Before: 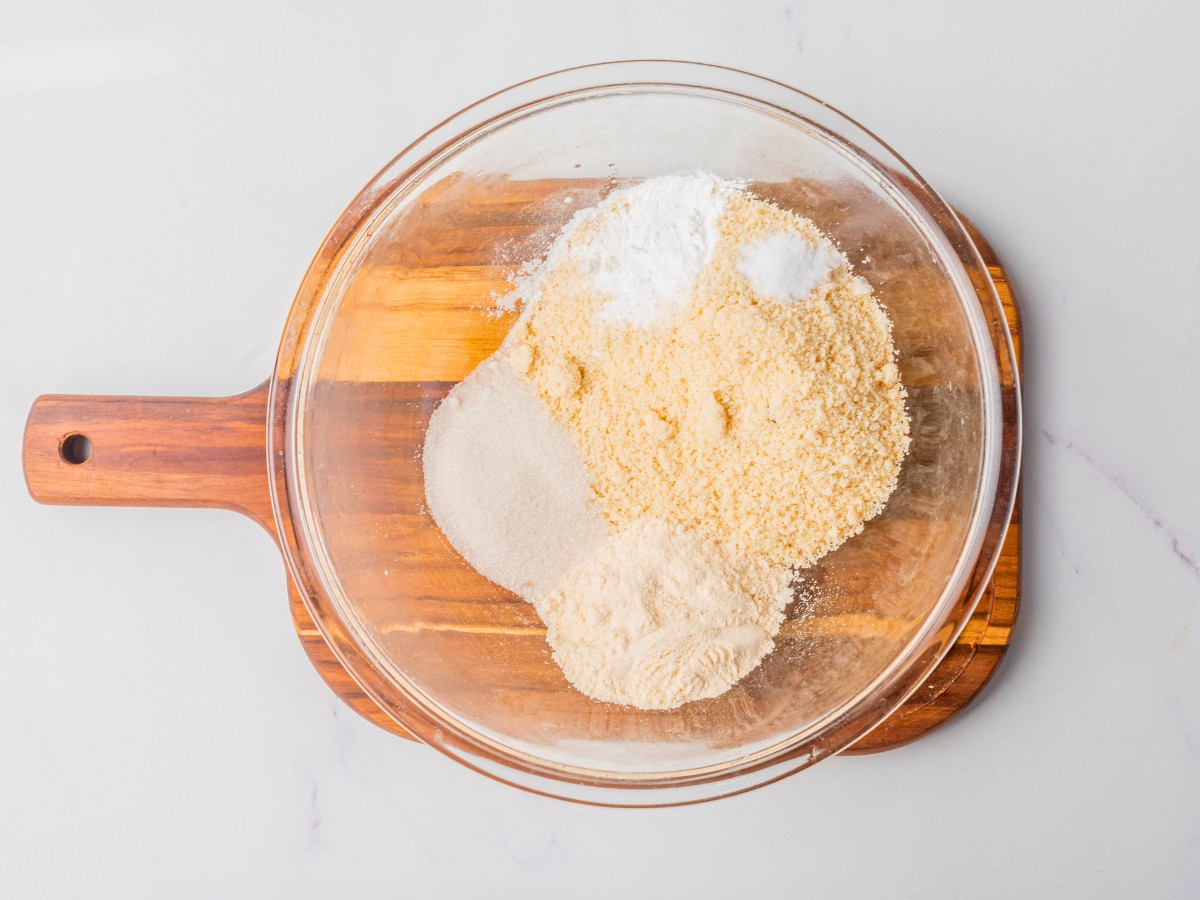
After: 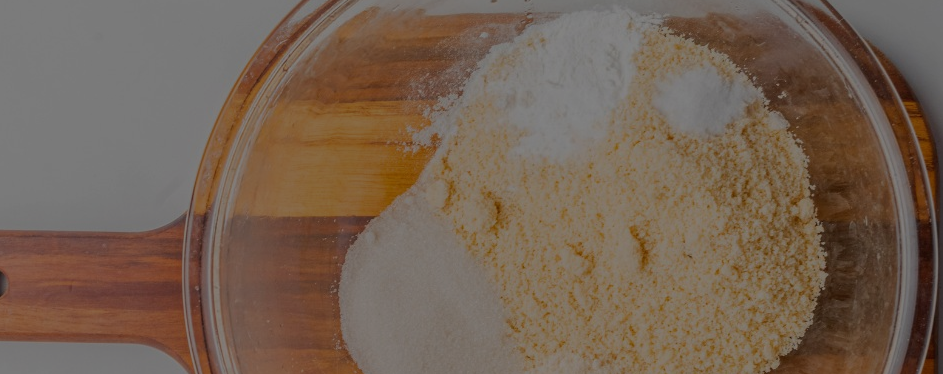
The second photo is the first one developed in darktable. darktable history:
exposure: exposure -2.002 EV, compensate highlight preservation false
crop: left 7.036%, top 18.398%, right 14.379%, bottom 40.043%
